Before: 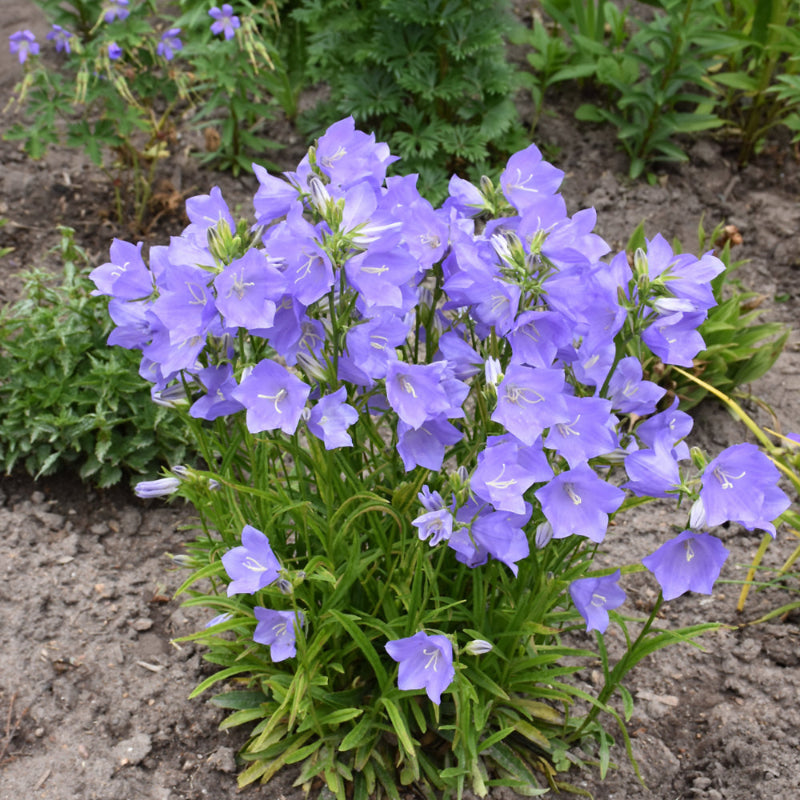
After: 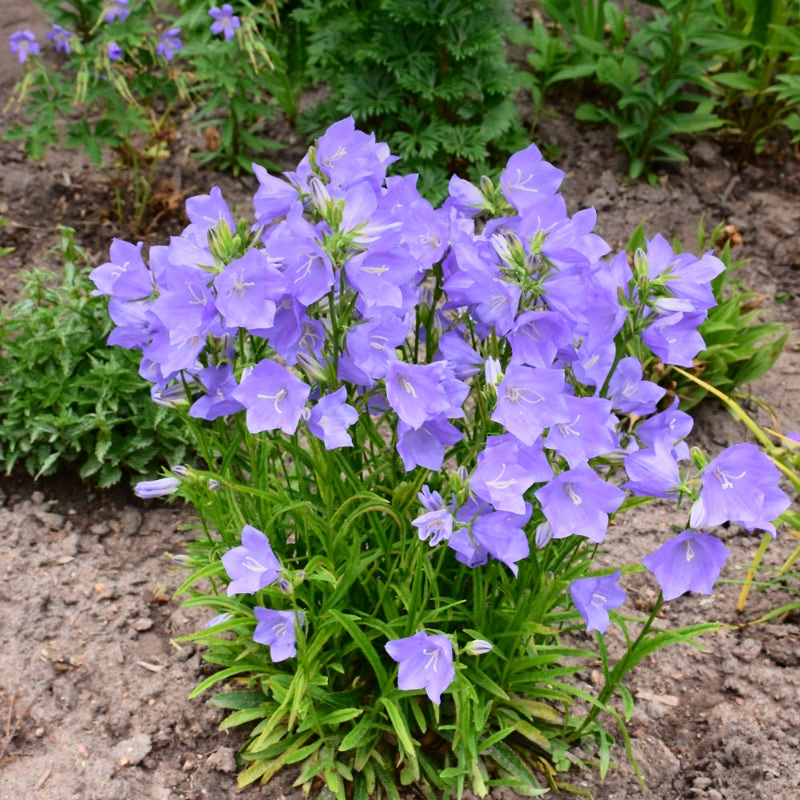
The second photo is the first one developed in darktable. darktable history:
graduated density: rotation -0.352°, offset 57.64
tone curve: curves: ch0 [(0, 0) (0.091, 0.077) (0.389, 0.458) (0.745, 0.82) (0.856, 0.899) (0.92, 0.938) (1, 0.973)]; ch1 [(0, 0) (0.437, 0.404) (0.5, 0.5) (0.529, 0.55) (0.58, 0.6) (0.616, 0.649) (1, 1)]; ch2 [(0, 0) (0.442, 0.415) (0.5, 0.5) (0.535, 0.557) (0.585, 0.62) (1, 1)], color space Lab, independent channels, preserve colors none
